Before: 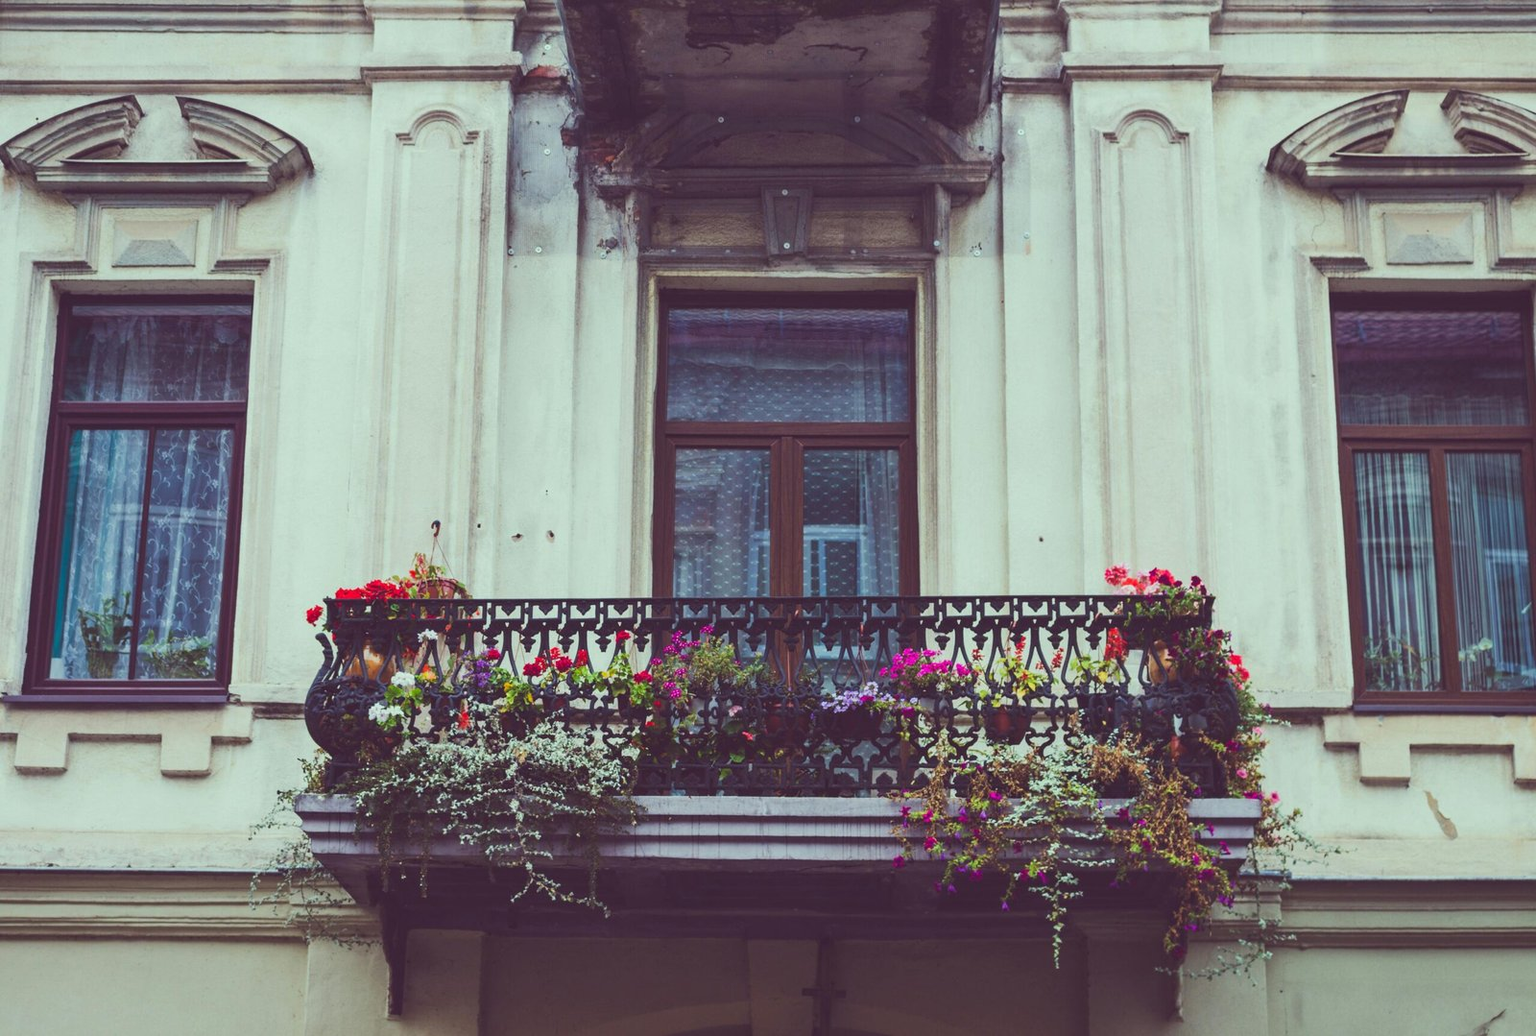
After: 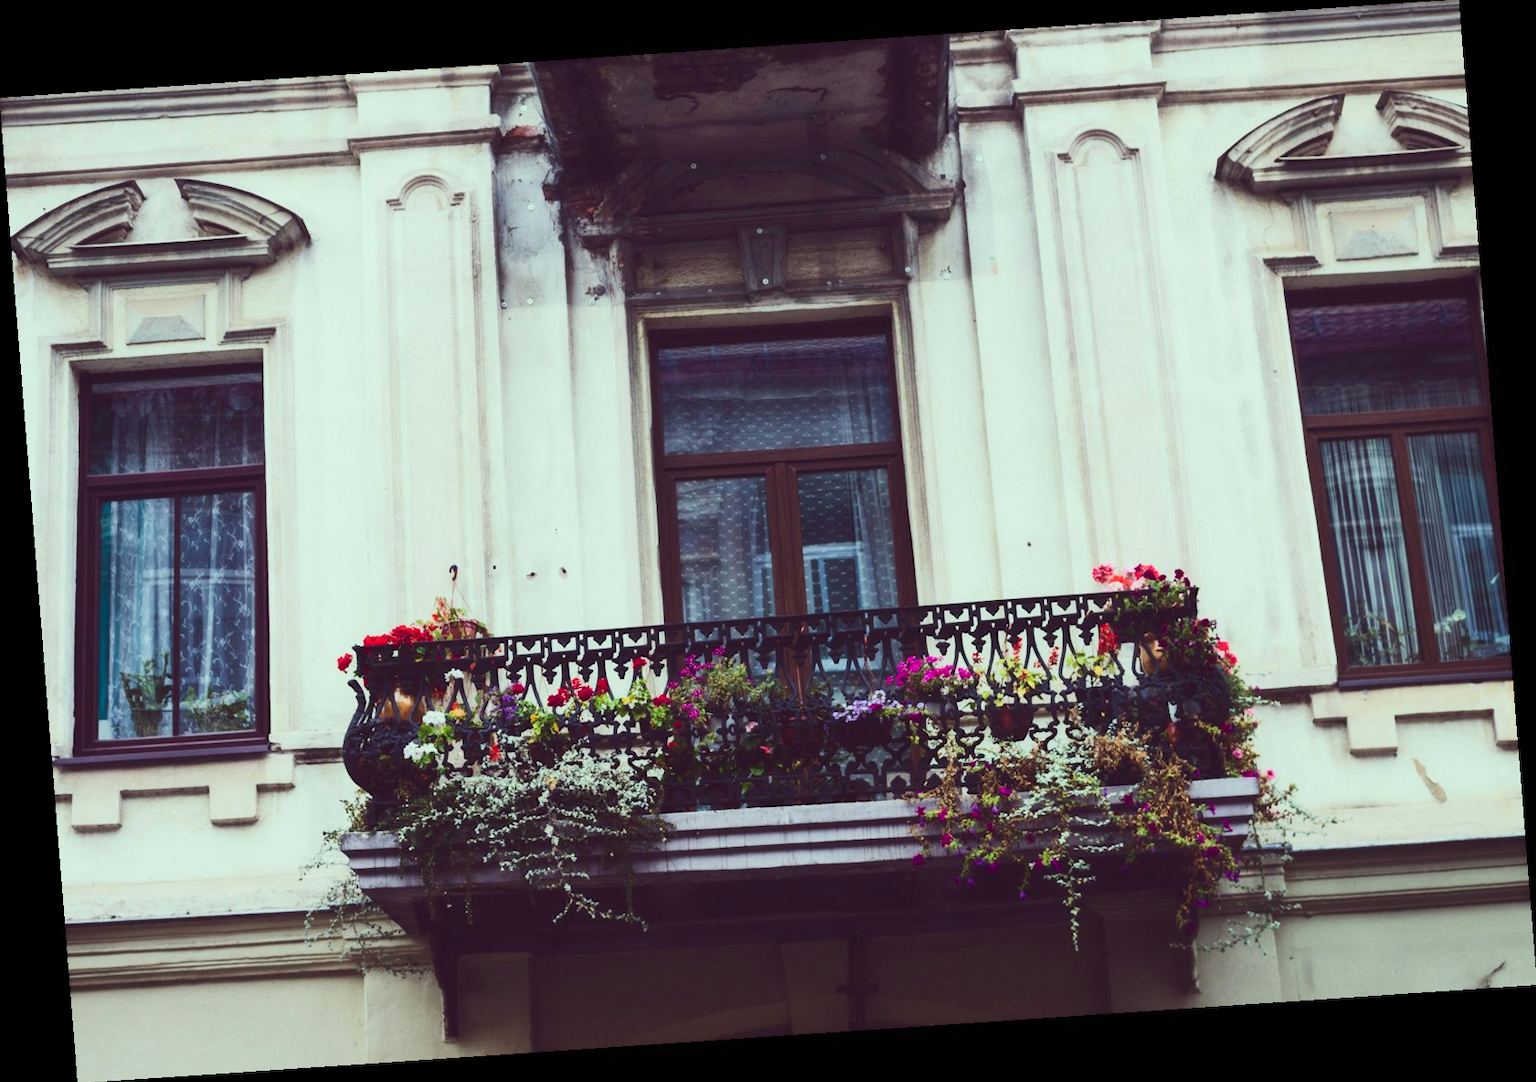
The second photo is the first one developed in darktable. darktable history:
contrast equalizer: octaves 7, y [[0.502, 0.505, 0.512, 0.529, 0.564, 0.588], [0.5 ×6], [0.502, 0.505, 0.512, 0.529, 0.564, 0.588], [0, 0.001, 0.001, 0.004, 0.008, 0.011], [0, 0.001, 0.001, 0.004, 0.008, 0.011]], mix -1
rotate and perspective: rotation -4.2°, shear 0.006, automatic cropping off
contrast brightness saturation: contrast 0.28
